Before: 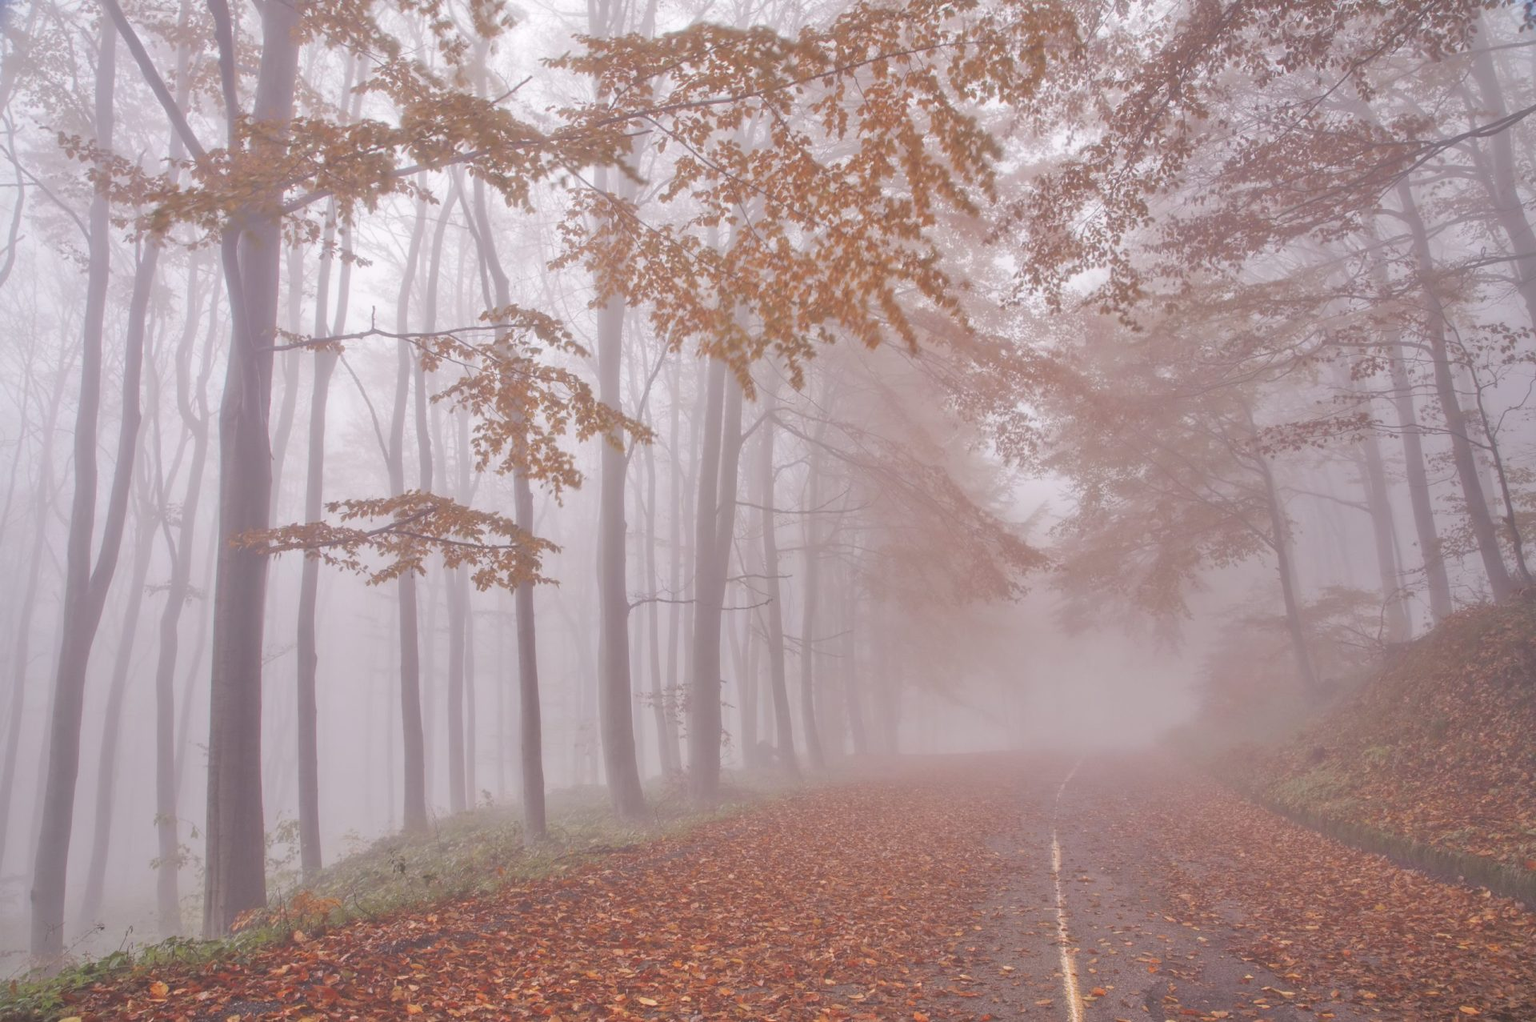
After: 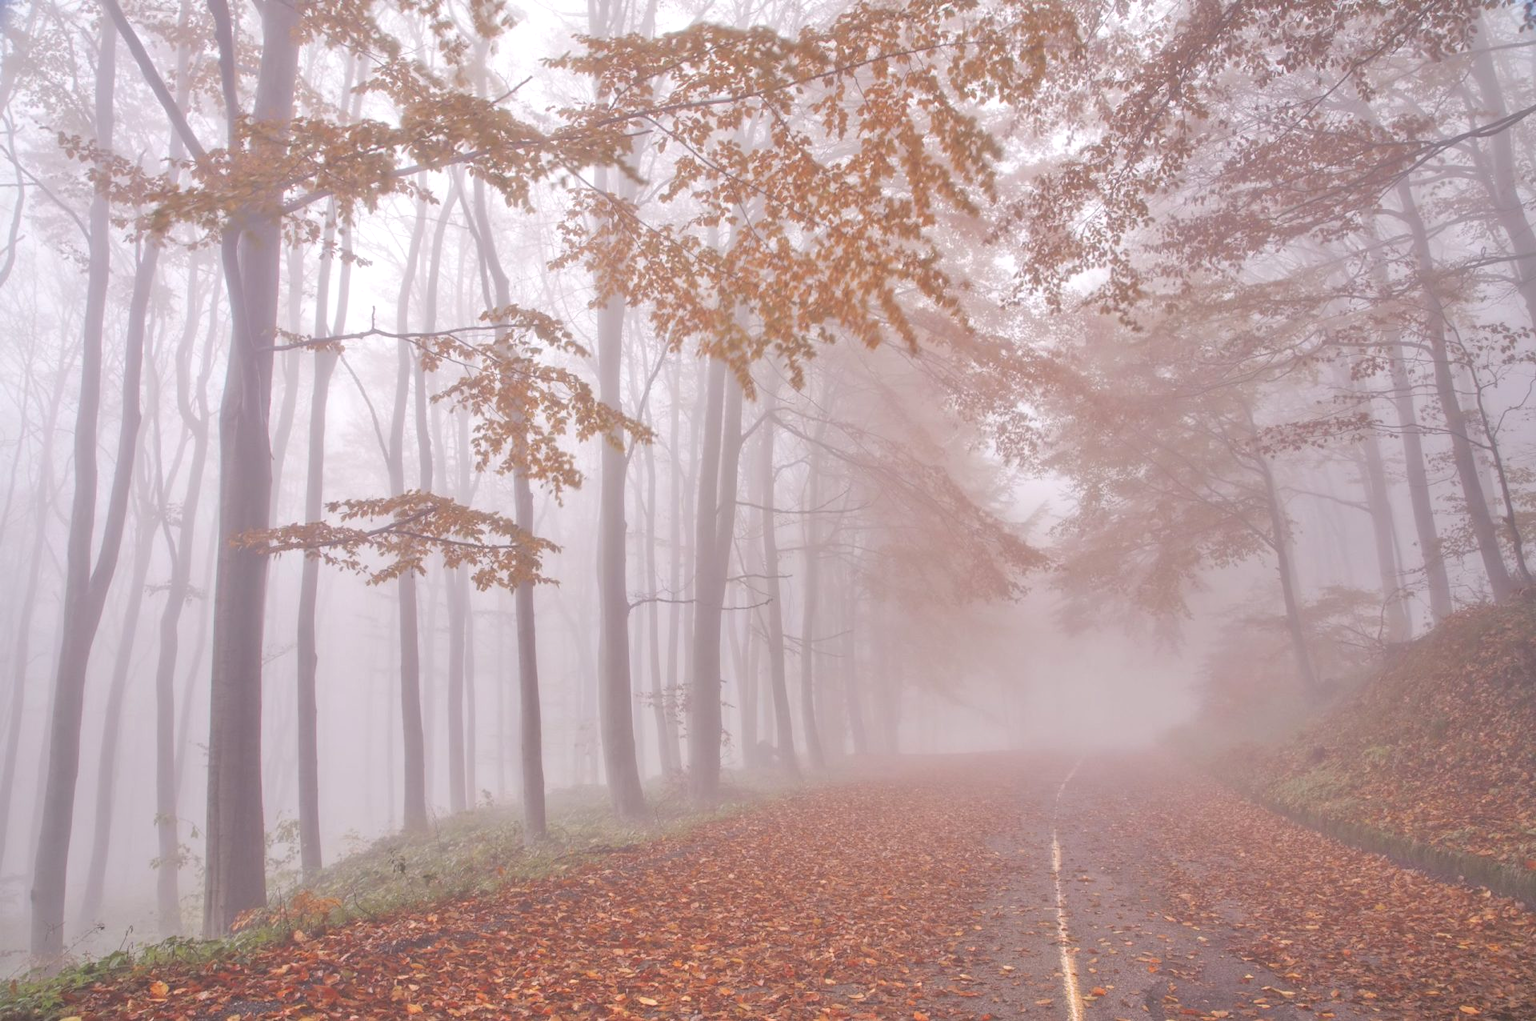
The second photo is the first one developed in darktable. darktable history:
exposure: exposure 0.29 EV, compensate exposure bias true, compensate highlight preservation false
